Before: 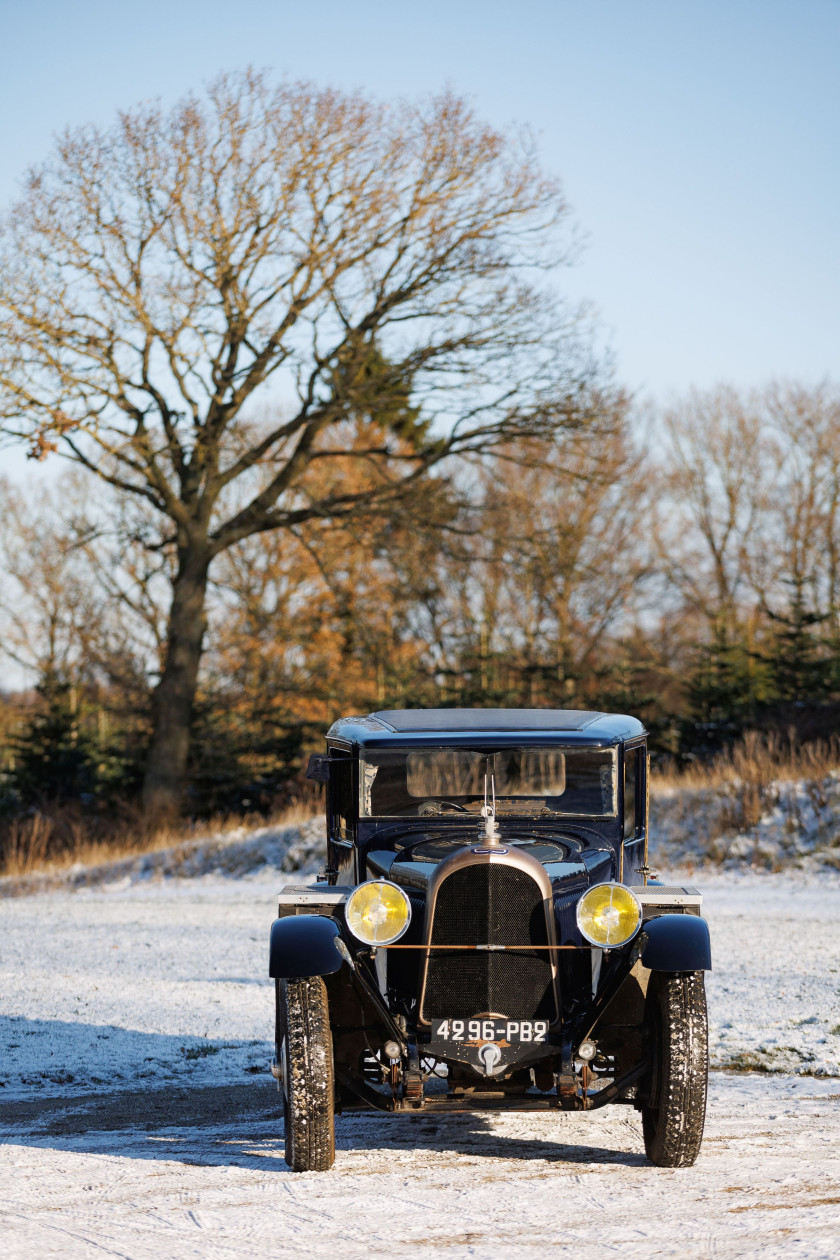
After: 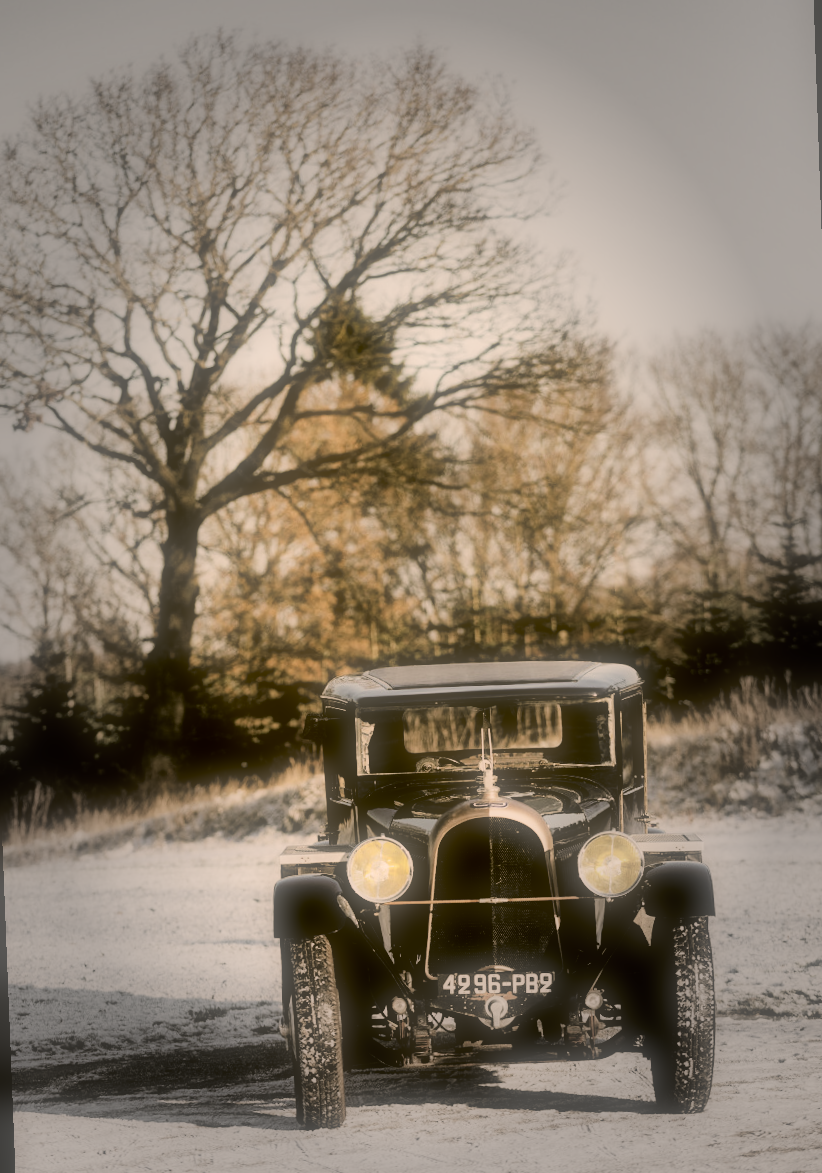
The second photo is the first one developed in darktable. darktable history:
color correction: highlights a* 8.98, highlights b* 15.09, shadows a* -0.49, shadows b* 26.52
haze removal: strength 0.29, distance 0.25, compatibility mode true, adaptive false
rotate and perspective: rotation -2.12°, lens shift (vertical) 0.009, lens shift (horizontal) -0.008, automatic cropping original format, crop left 0.036, crop right 0.964, crop top 0.05, crop bottom 0.959
contrast brightness saturation: brightness 0.18, saturation -0.5
vignetting: fall-off start 48.41%, automatic ratio true, width/height ratio 1.29, unbound false
filmic rgb: black relative exposure -5 EV, hardness 2.88, contrast 1.4, highlights saturation mix -30%
soften: size 60.24%, saturation 65.46%, brightness 0.506 EV, mix 25.7%
shadows and highlights: low approximation 0.01, soften with gaussian
